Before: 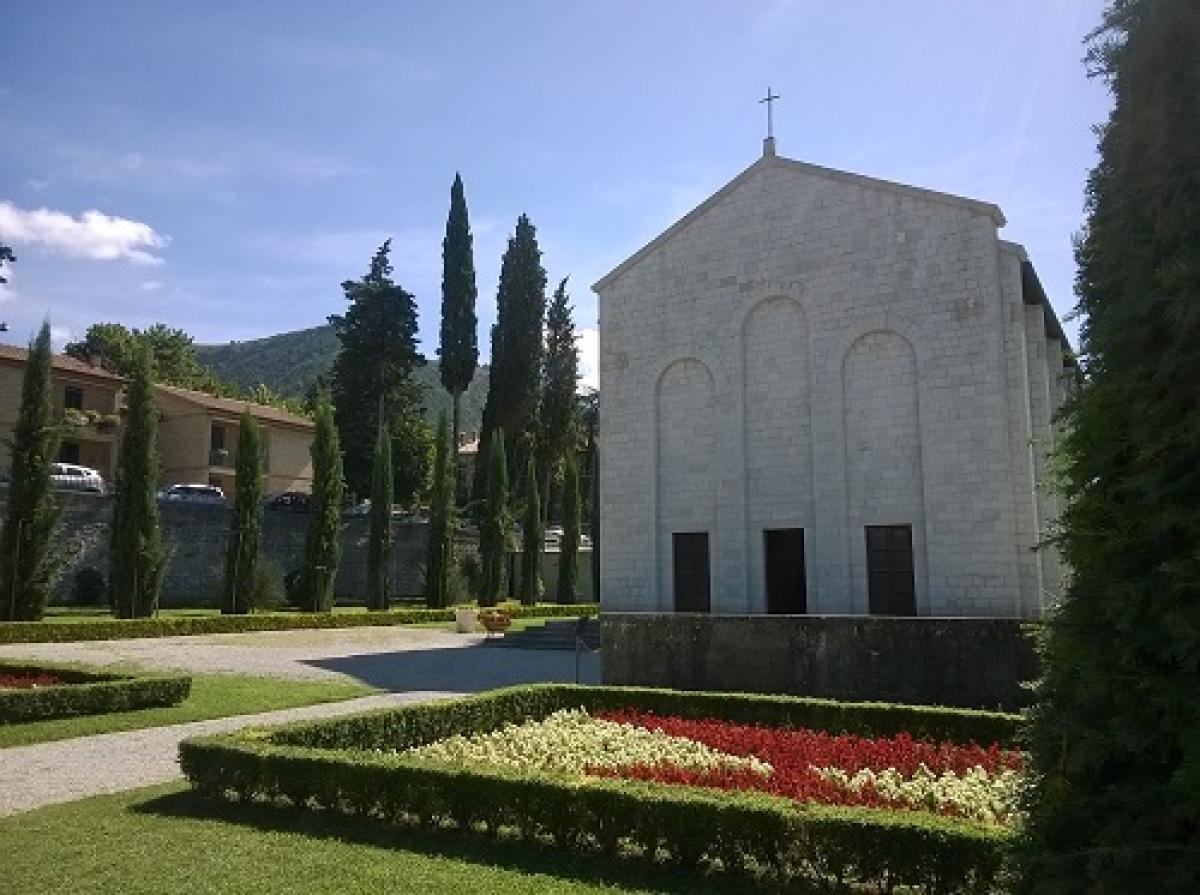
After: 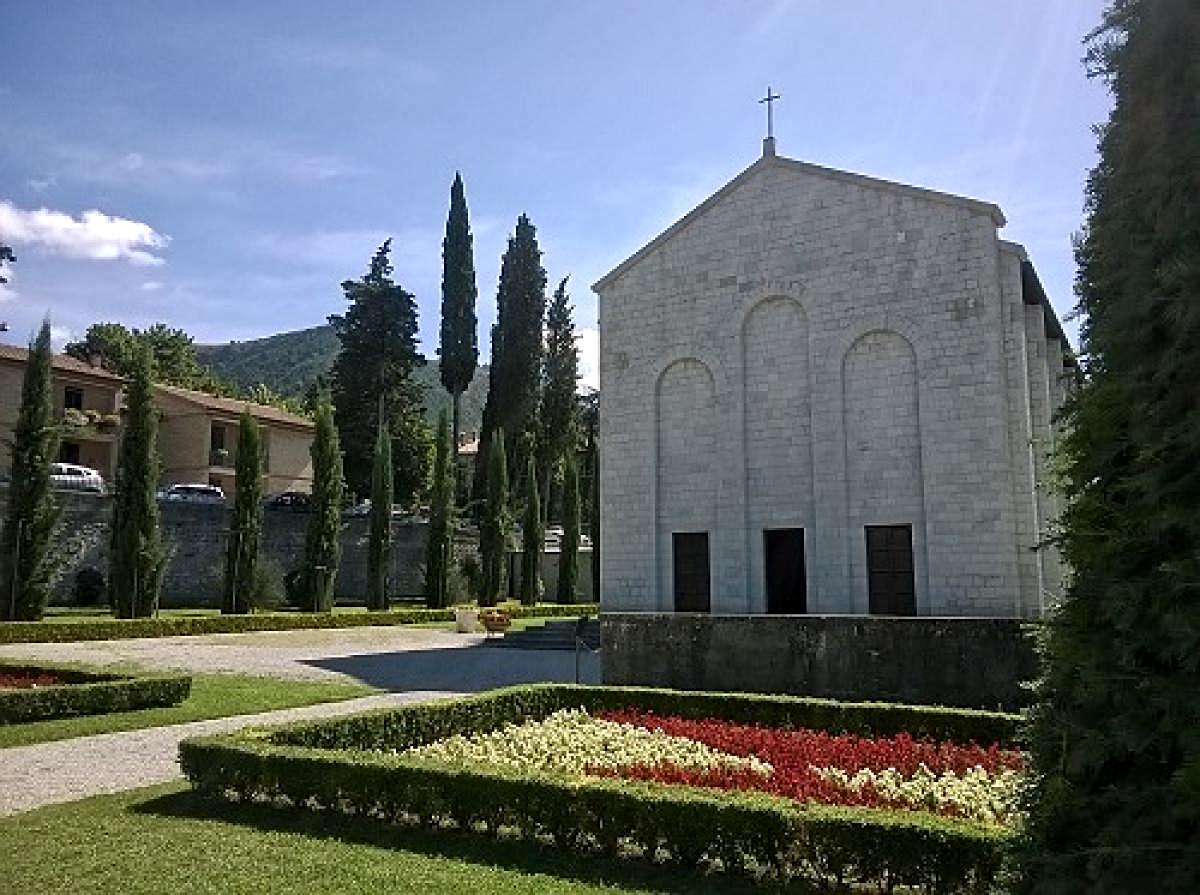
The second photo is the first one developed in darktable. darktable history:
sharpen: on, module defaults
local contrast: mode bilateral grid, contrast 20, coarseness 20, detail 150%, midtone range 0.2
